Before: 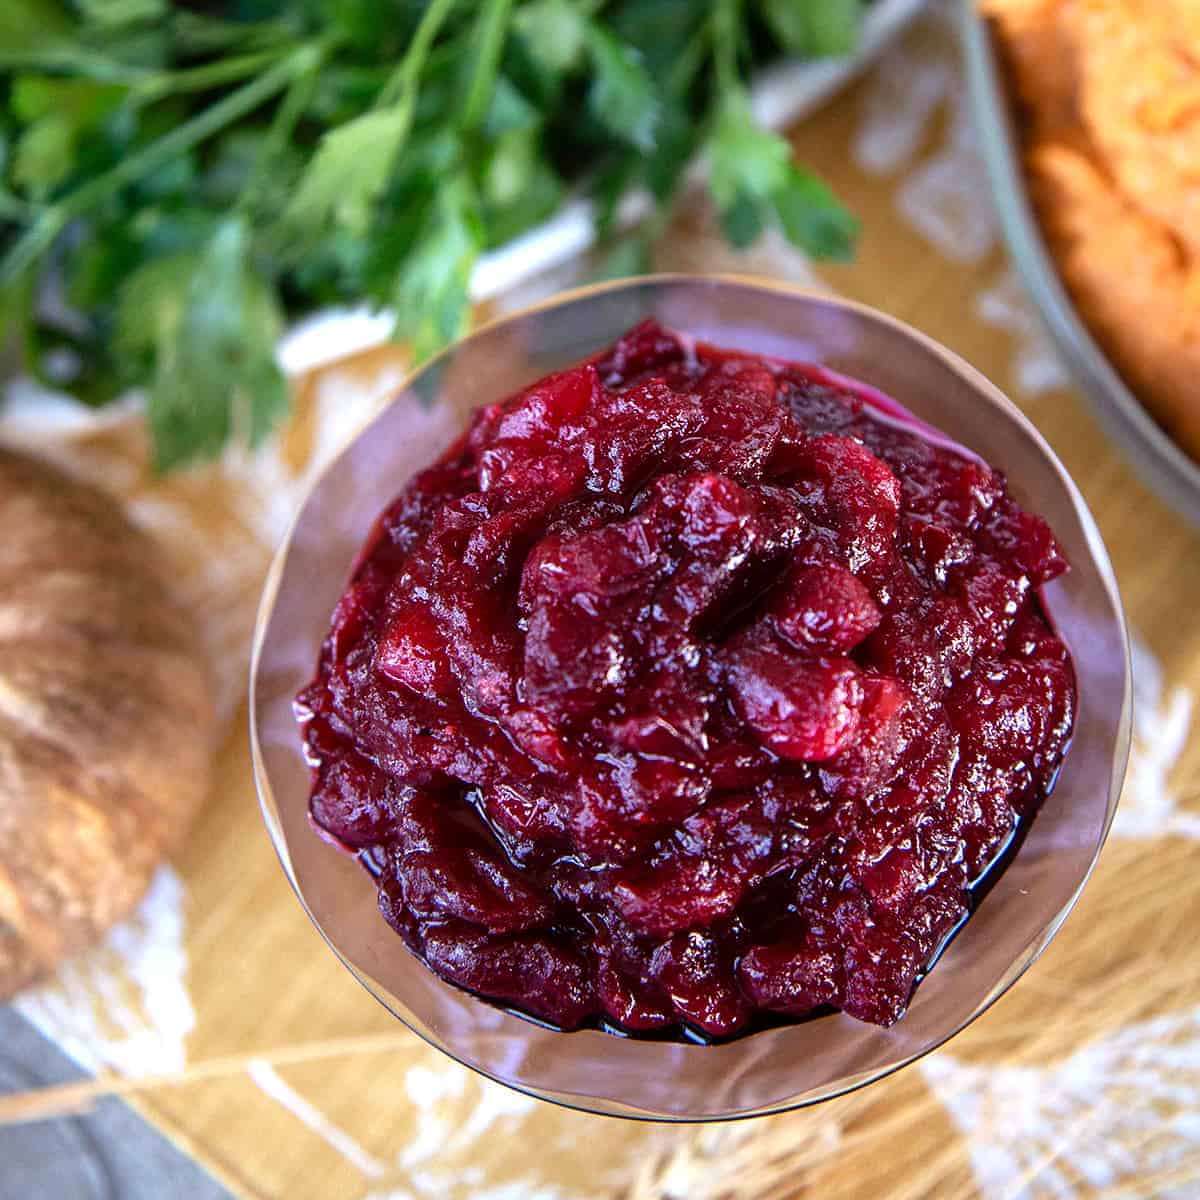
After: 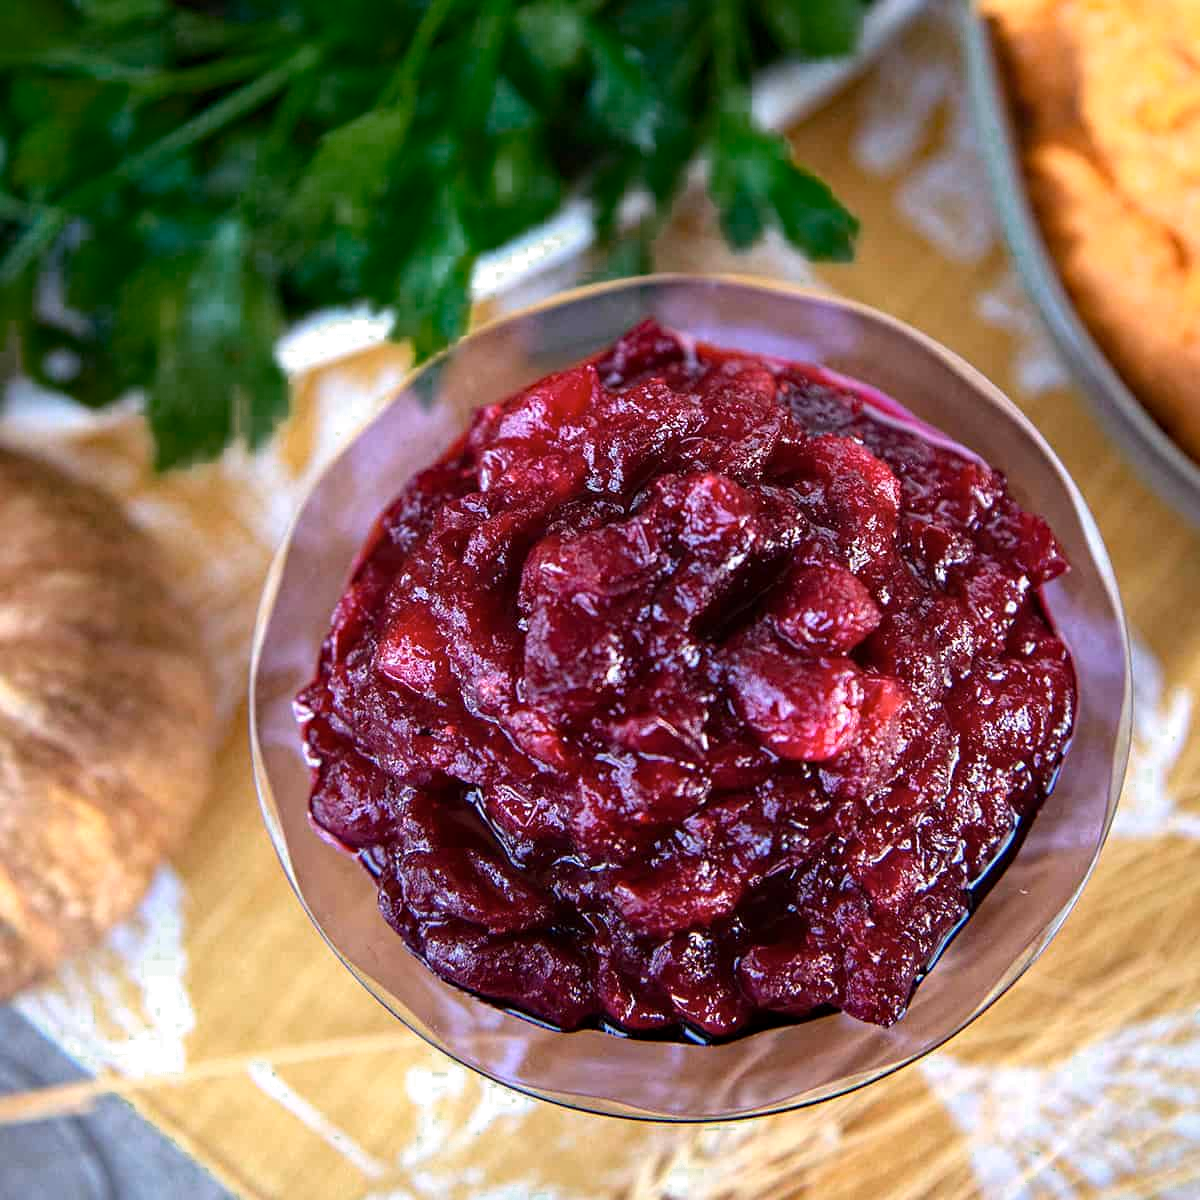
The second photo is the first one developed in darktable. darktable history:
haze removal: compatibility mode true, adaptive false
color zones: curves: ch0 [(0.25, 0.5) (0.347, 0.092) (0.75, 0.5)]; ch1 [(0.25, 0.5) (0.33, 0.51) (0.75, 0.5)]
